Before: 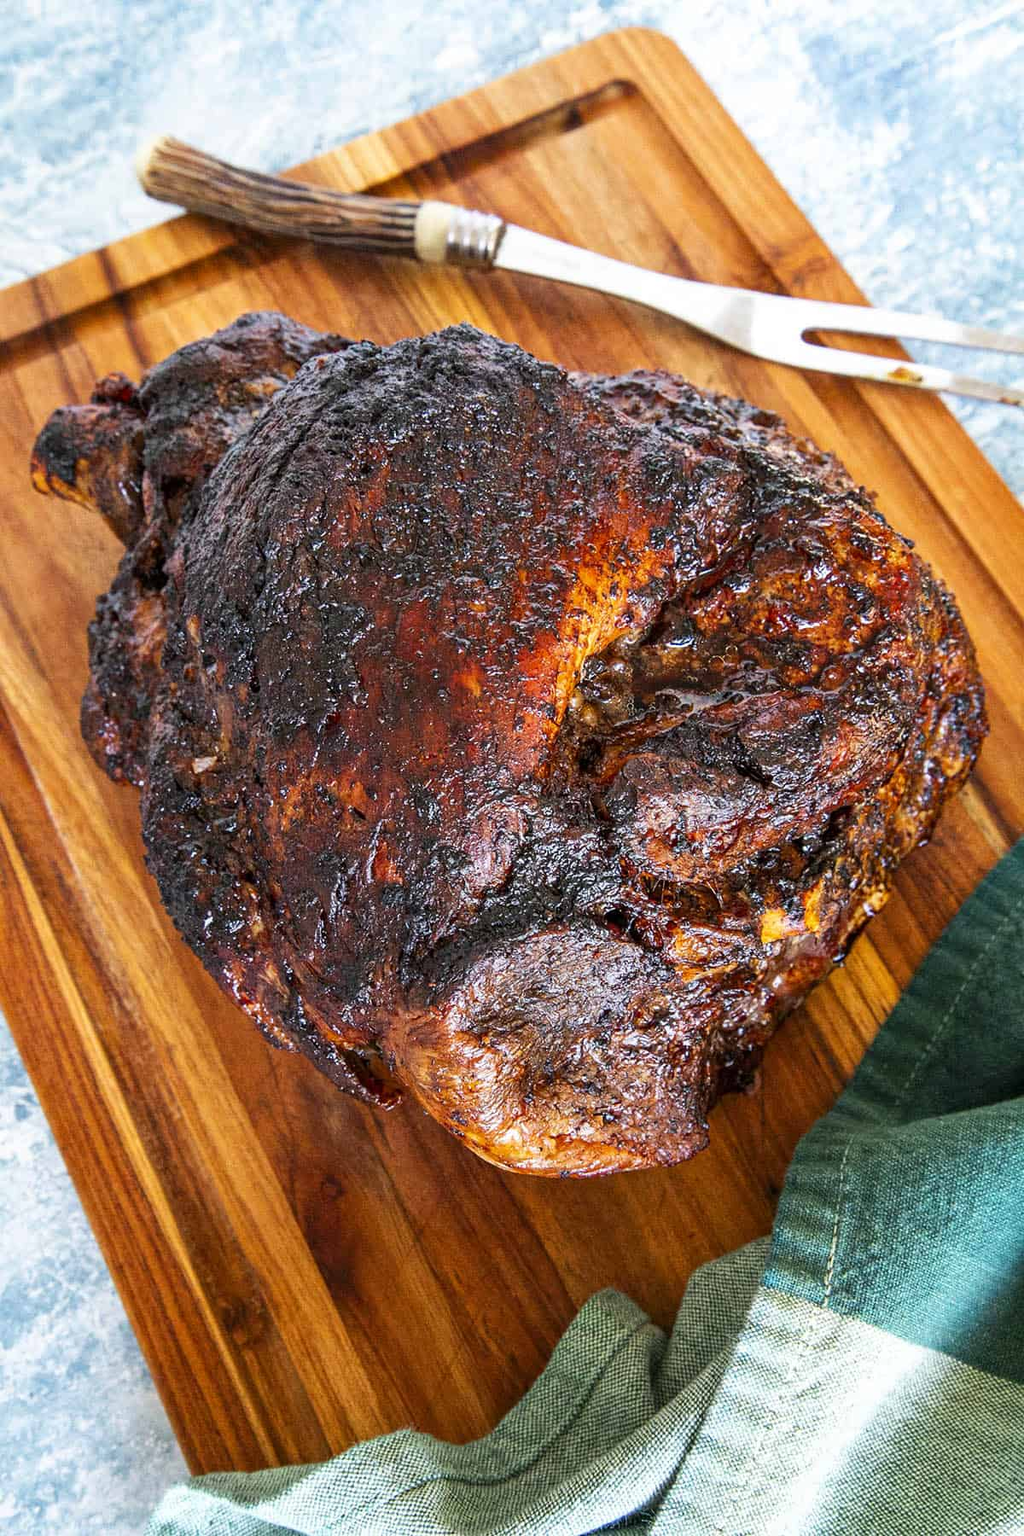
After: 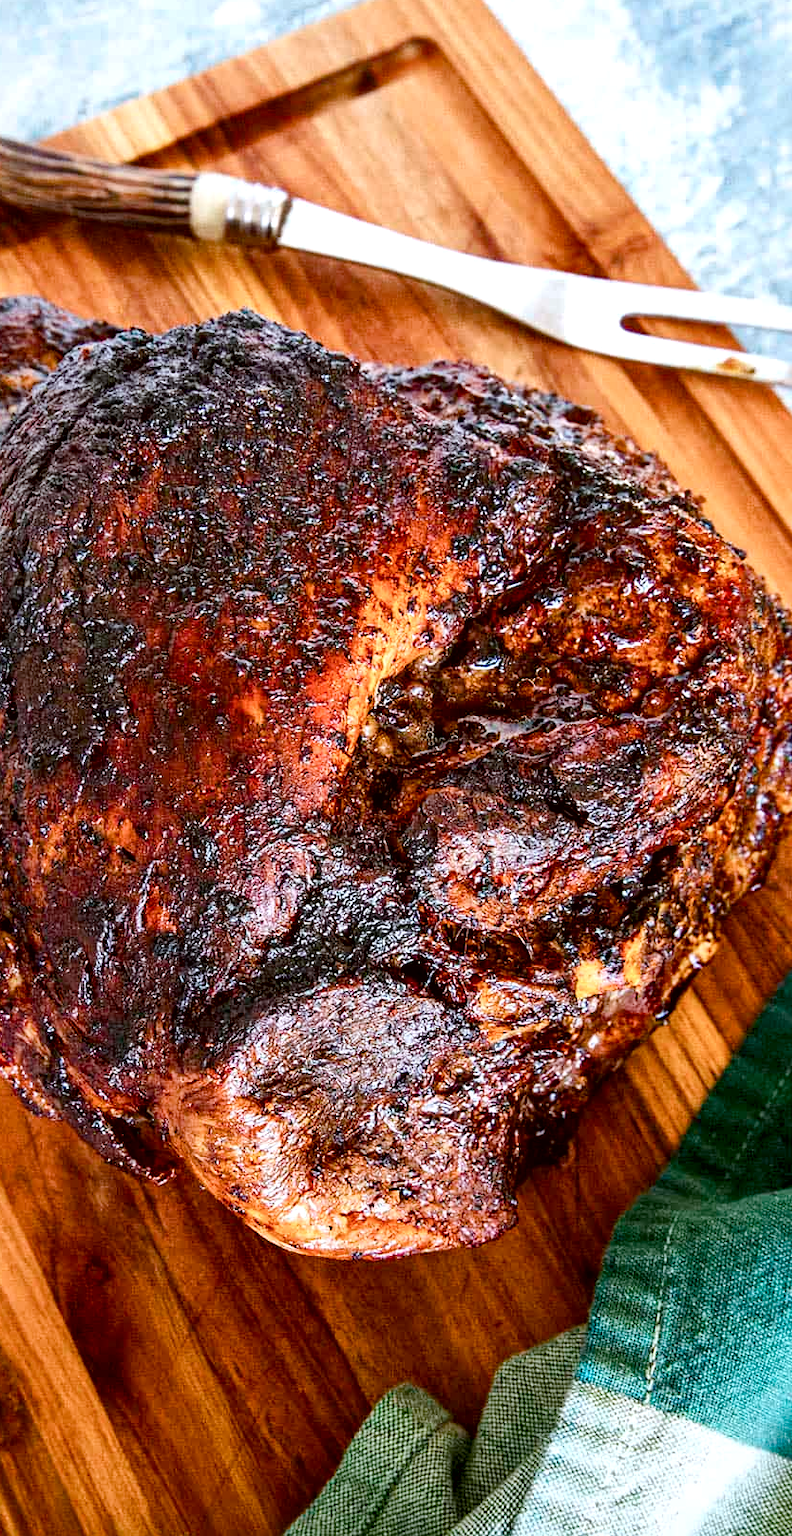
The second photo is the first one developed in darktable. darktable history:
local contrast: mode bilateral grid, contrast 99, coarseness 99, detail 165%, midtone range 0.2
color correction: highlights a* -3.24, highlights b* -6.3, shadows a* 2.97, shadows b* 5.72
color balance rgb: shadows lift › luminance -20.263%, highlights gain › chroma 0.971%, highlights gain › hue 29.23°, perceptual saturation grading › global saturation 20%, perceptual saturation grading › highlights -49.966%, perceptual saturation grading › shadows 25.957%, global vibrance 25.093%
crop and rotate: left 23.901%, top 3.05%, right 6.547%, bottom 7.089%
